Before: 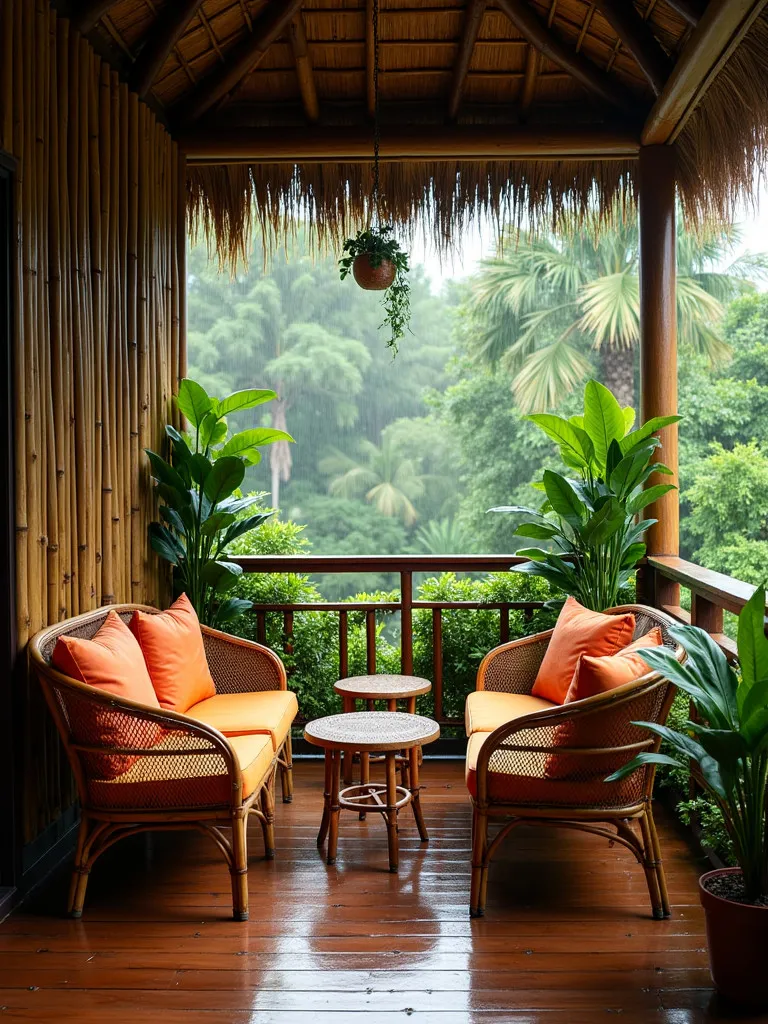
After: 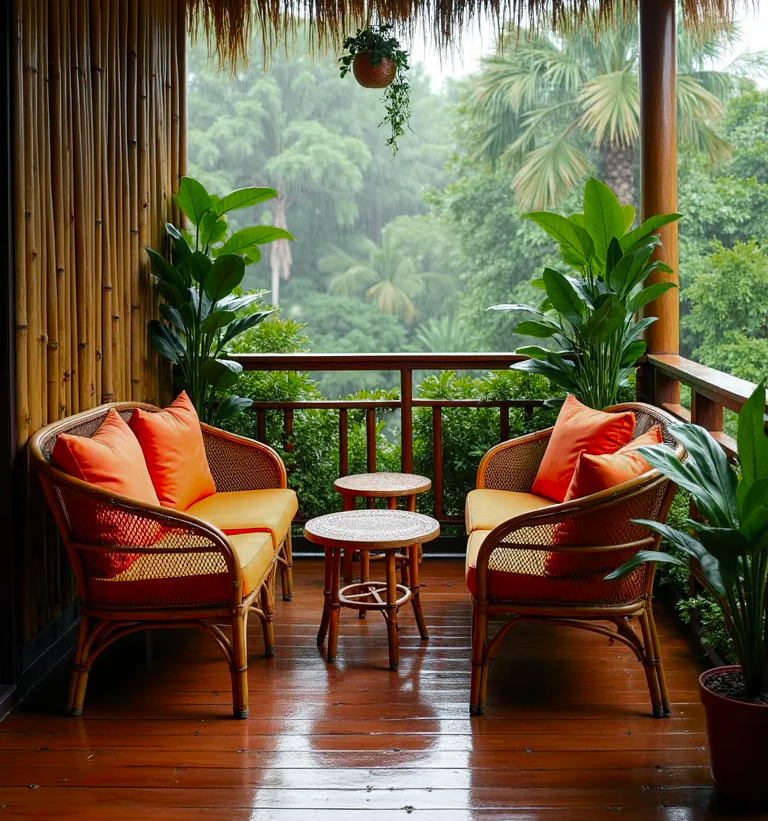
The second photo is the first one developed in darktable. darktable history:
color zones: curves: ch0 [(0, 0.48) (0.209, 0.398) (0.305, 0.332) (0.429, 0.493) (0.571, 0.5) (0.714, 0.5) (0.857, 0.5) (1, 0.48)]; ch1 [(0, 0.633) (0.143, 0.586) (0.286, 0.489) (0.429, 0.448) (0.571, 0.31) (0.714, 0.335) (0.857, 0.492) (1, 0.633)]; ch2 [(0, 0.448) (0.143, 0.498) (0.286, 0.5) (0.429, 0.5) (0.571, 0.5) (0.714, 0.5) (0.857, 0.5) (1, 0.448)]
crop and rotate: top 19.77%
